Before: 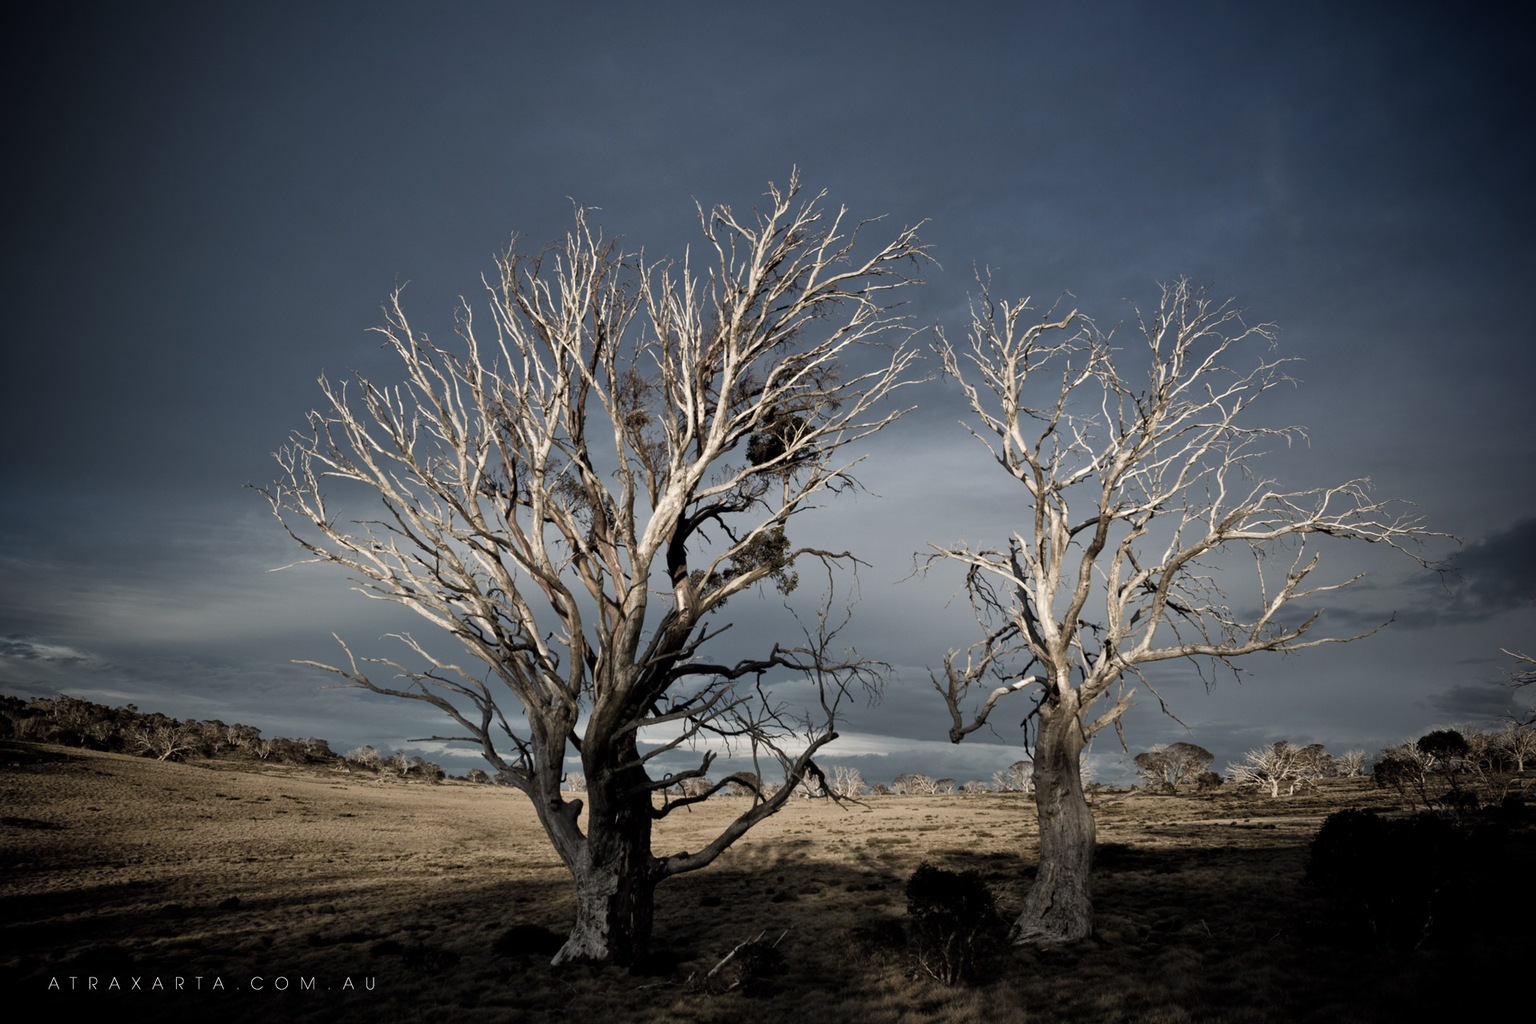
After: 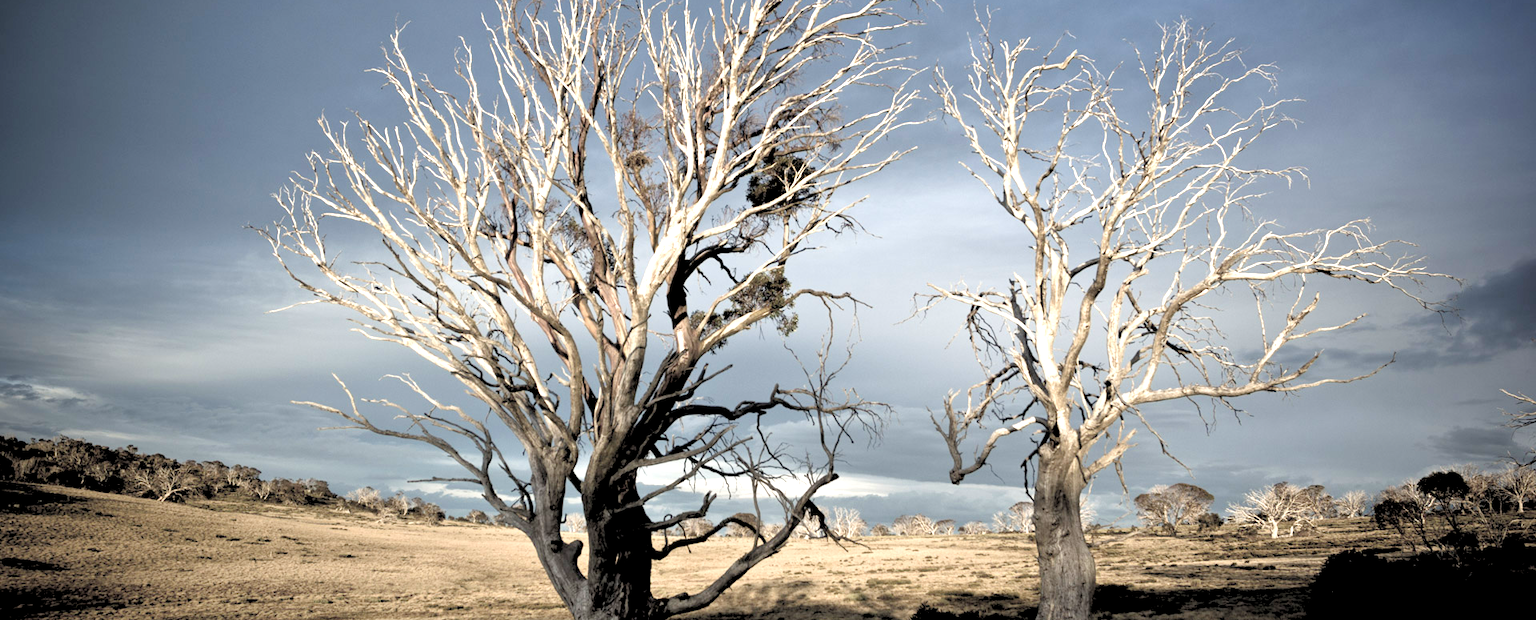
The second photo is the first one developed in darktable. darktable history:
rgb levels: preserve colors sum RGB, levels [[0.038, 0.433, 0.934], [0, 0.5, 1], [0, 0.5, 1]]
exposure: black level correction 0, exposure 1.5 EV, compensate exposure bias true, compensate highlight preservation false
crop and rotate: top 25.357%, bottom 13.942%
